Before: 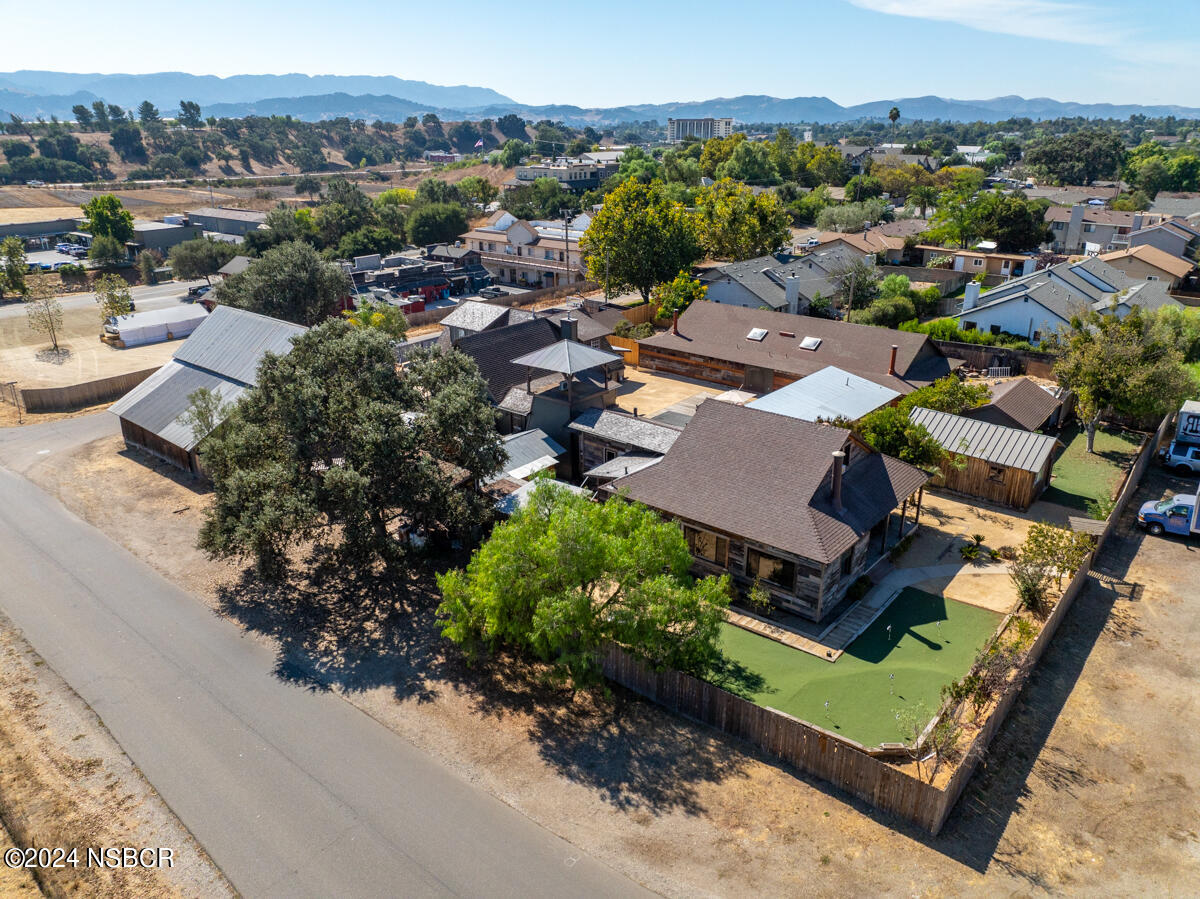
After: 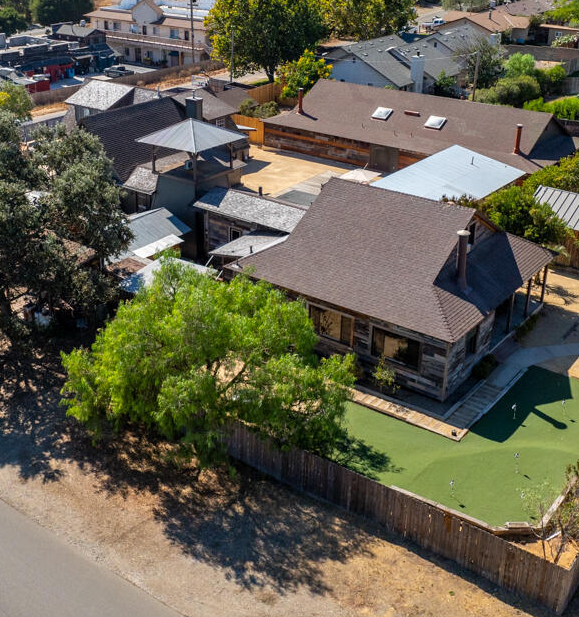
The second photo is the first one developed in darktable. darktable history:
crop: left 31.326%, top 24.688%, right 20.417%, bottom 6.581%
